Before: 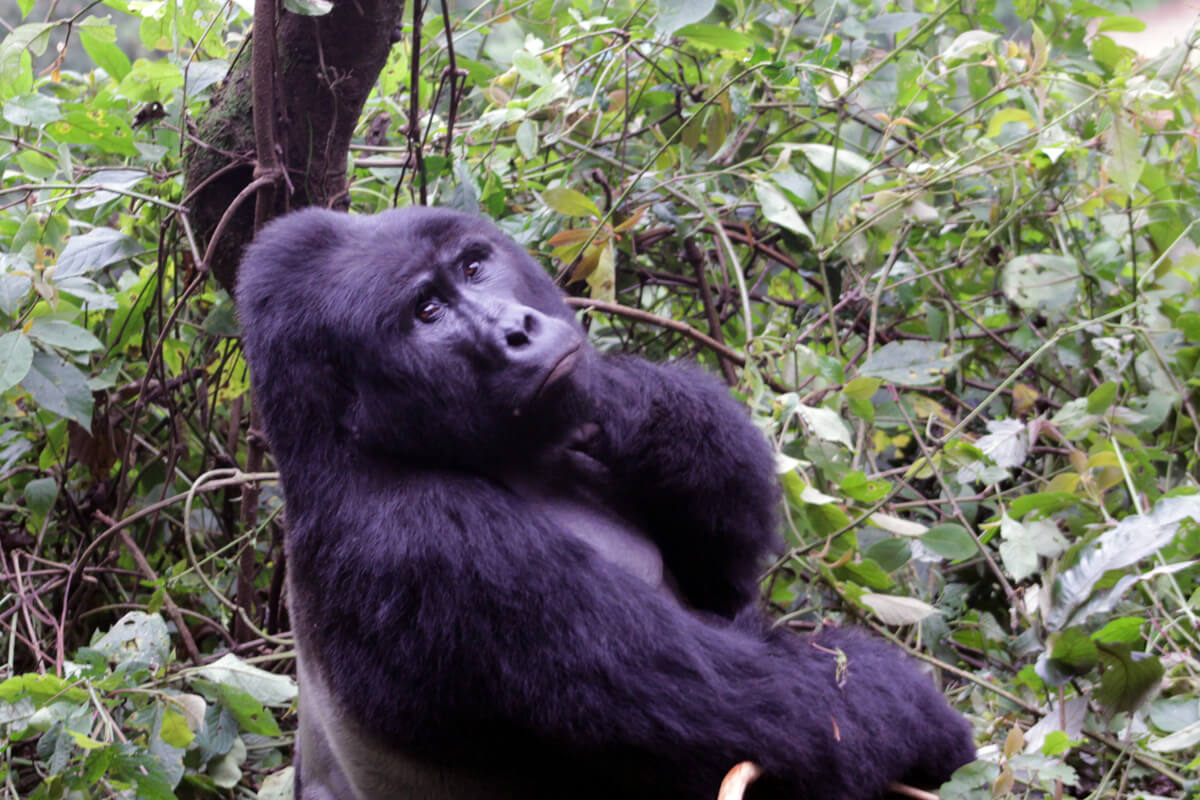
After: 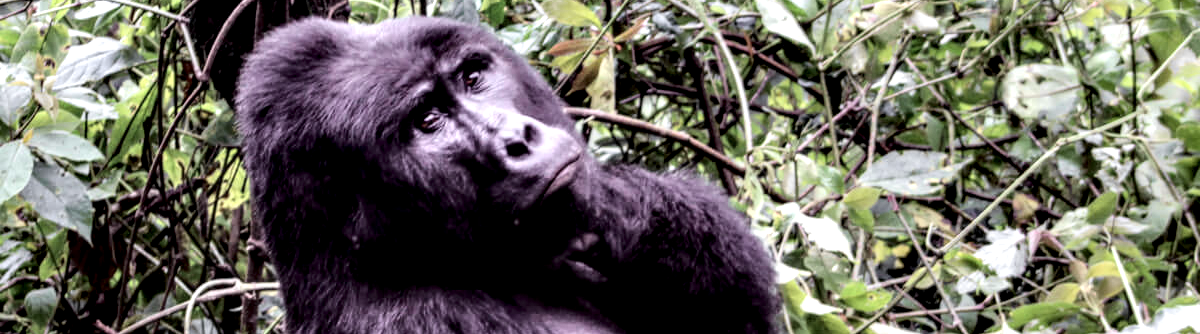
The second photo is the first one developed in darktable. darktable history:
local contrast: detail 203%
crop and rotate: top 23.84%, bottom 34.294%
tone curve: curves: ch0 [(0.003, 0) (0.066, 0.031) (0.163, 0.112) (0.264, 0.238) (0.395, 0.421) (0.517, 0.56) (0.684, 0.734) (0.791, 0.814) (1, 1)]; ch1 [(0, 0) (0.164, 0.115) (0.337, 0.332) (0.39, 0.398) (0.464, 0.461) (0.501, 0.5) (0.507, 0.5) (0.534, 0.532) (0.577, 0.59) (0.652, 0.681) (0.733, 0.749) (0.811, 0.796) (1, 1)]; ch2 [(0, 0) (0.337, 0.382) (0.464, 0.476) (0.501, 0.502) (0.527, 0.54) (0.551, 0.565) (0.6, 0.59) (0.687, 0.675) (1, 1)], color space Lab, independent channels, preserve colors none
color contrast: green-magenta contrast 0.84, blue-yellow contrast 0.86
